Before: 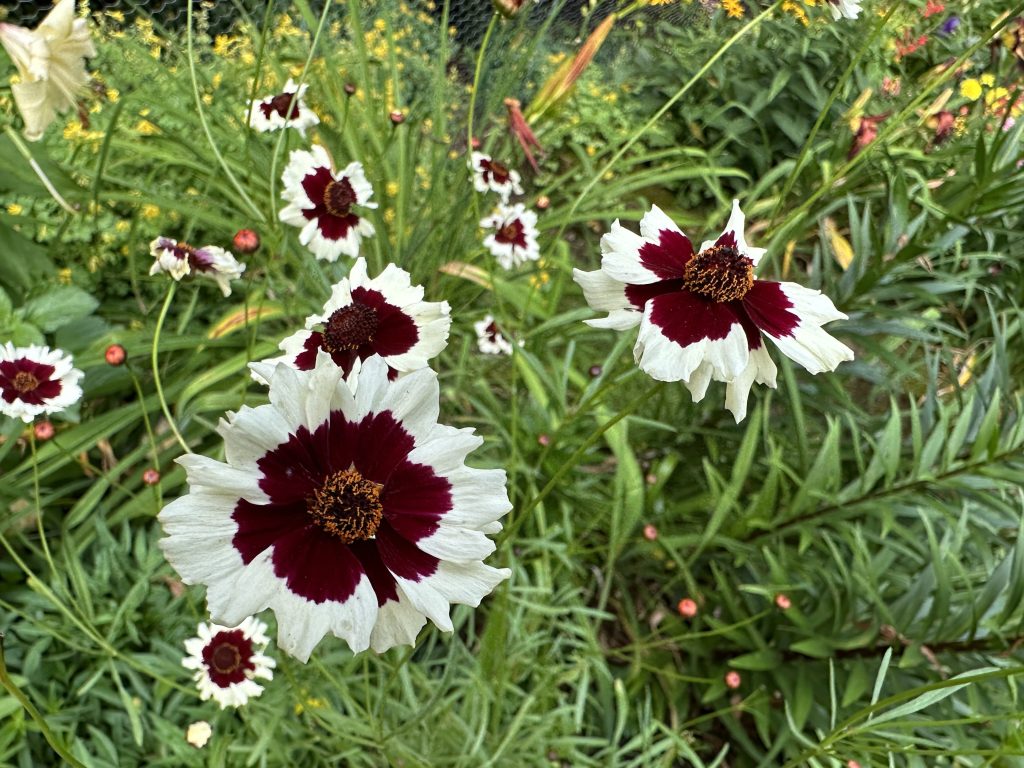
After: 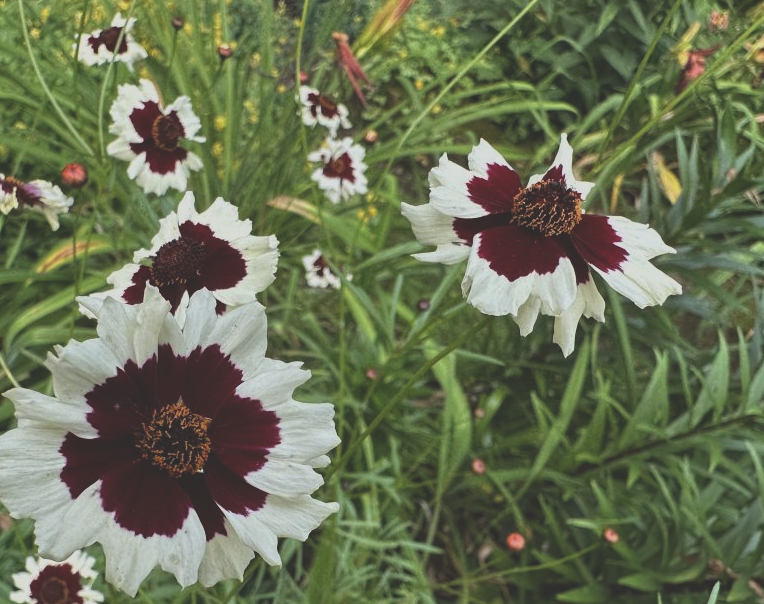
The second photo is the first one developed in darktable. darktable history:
crop: left 16.809%, top 8.674%, right 8.495%, bottom 12.667%
shadows and highlights: shadows 32.01, highlights -32.82, soften with gaussian
exposure: black level correction -0.035, exposure -0.495 EV, compensate exposure bias true, compensate highlight preservation false
